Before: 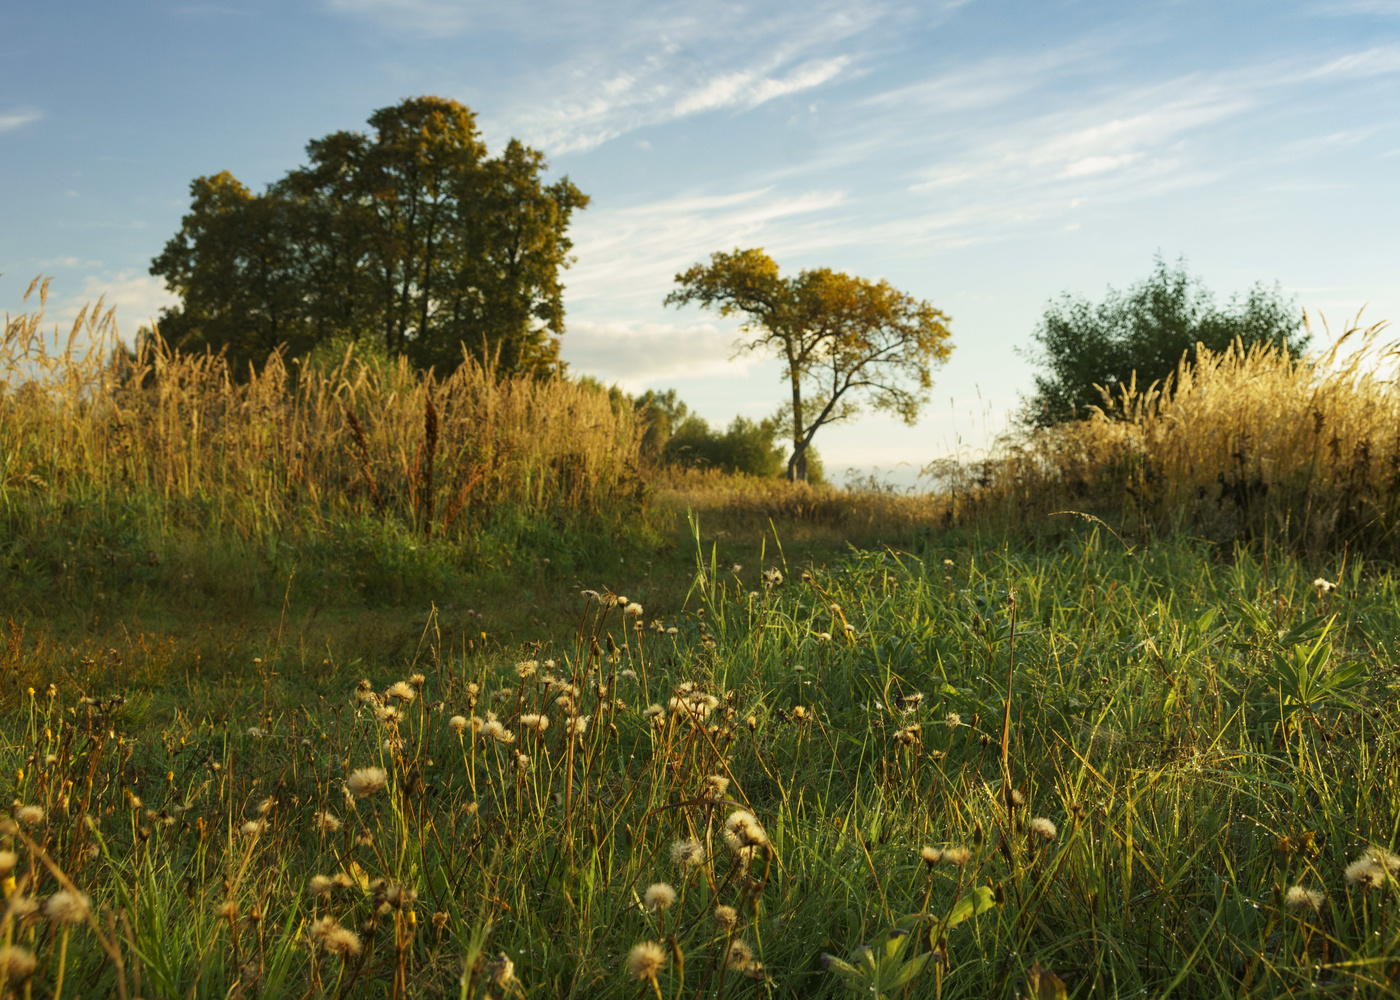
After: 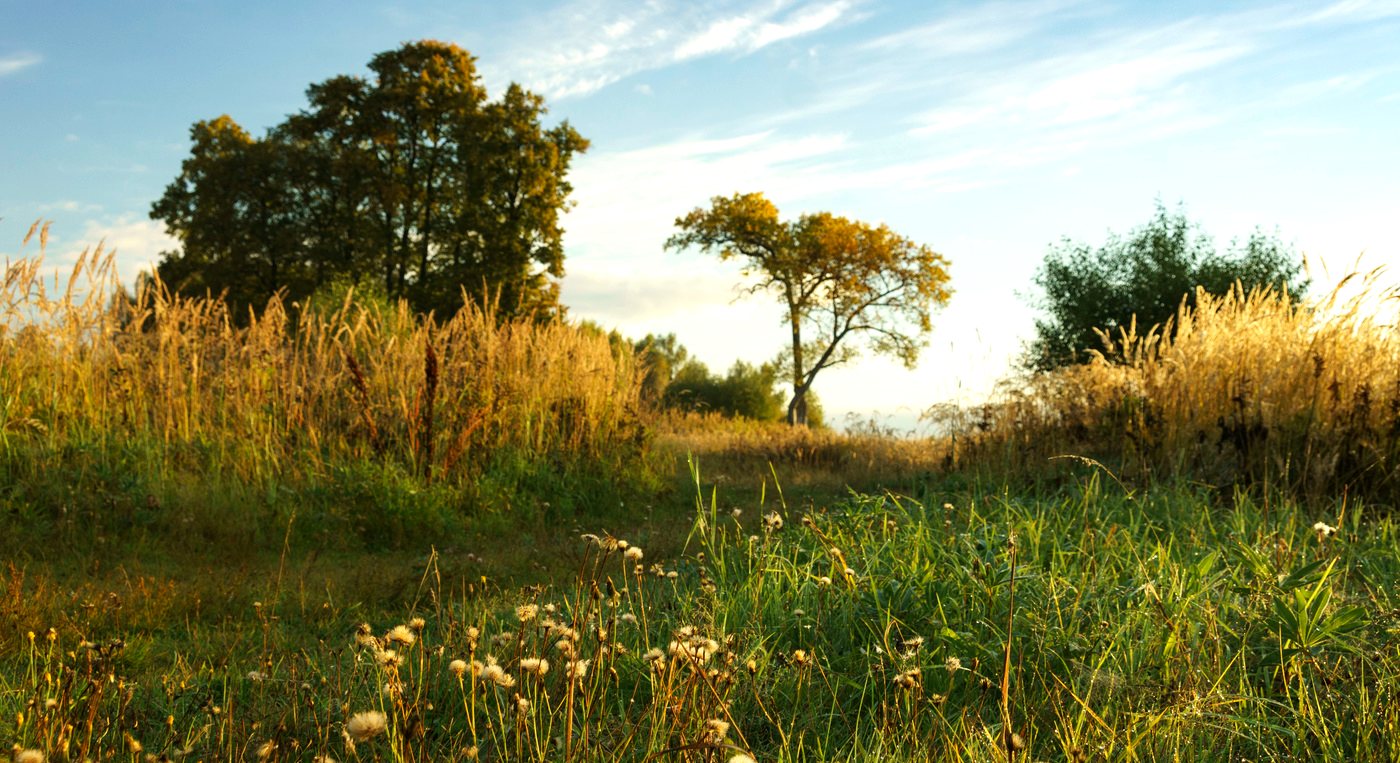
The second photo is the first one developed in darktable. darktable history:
crop: top 5.612%, bottom 18.081%
tone equalizer: -8 EV -0.415 EV, -7 EV -0.419 EV, -6 EV -0.369 EV, -5 EV -0.246 EV, -3 EV 0.209 EV, -2 EV 0.35 EV, -1 EV 0.381 EV, +0 EV 0.399 EV, mask exposure compensation -0.492 EV
